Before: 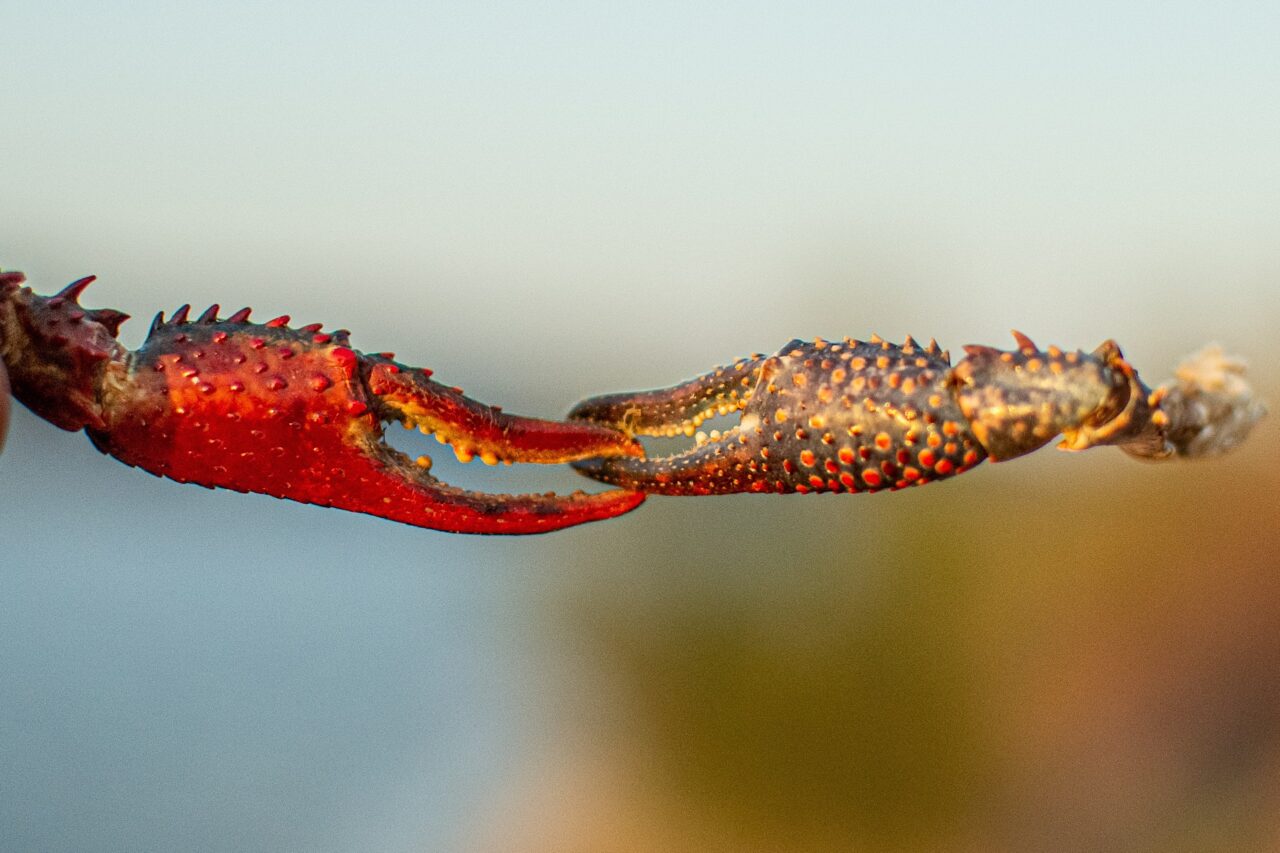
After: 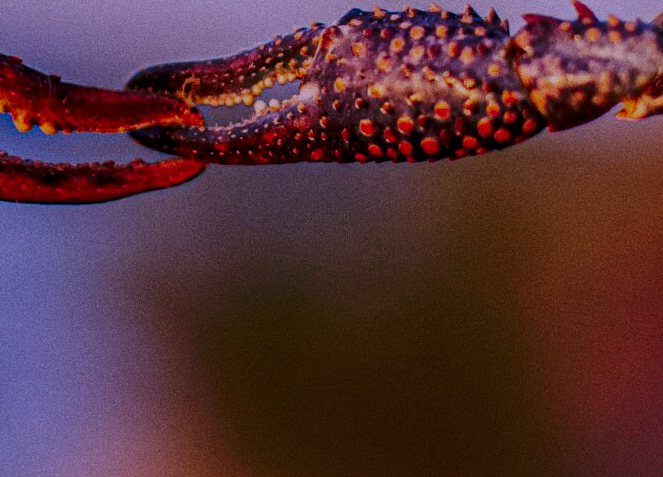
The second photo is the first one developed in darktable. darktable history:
color correction: saturation 1.11
local contrast: on, module defaults
contrast brightness saturation: contrast 0.1, brightness 0.03, saturation 0.09
tone curve: curves: ch0 [(0, 0) (0.003, 0.03) (0.011, 0.032) (0.025, 0.035) (0.044, 0.038) (0.069, 0.041) (0.1, 0.058) (0.136, 0.091) (0.177, 0.133) (0.224, 0.181) (0.277, 0.268) (0.335, 0.363) (0.399, 0.461) (0.468, 0.554) (0.543, 0.633) (0.623, 0.709) (0.709, 0.784) (0.801, 0.869) (0.898, 0.938) (1, 1)], preserve colors none
exposure: exposure -2.002 EV, compensate highlight preservation false
color calibration: output R [1.107, -0.012, -0.003, 0], output B [0, 0, 1.308, 0], illuminant custom, x 0.389, y 0.387, temperature 3838.64 K
grain: coarseness 22.88 ISO
crop: left 34.479%, top 38.822%, right 13.718%, bottom 5.172%
